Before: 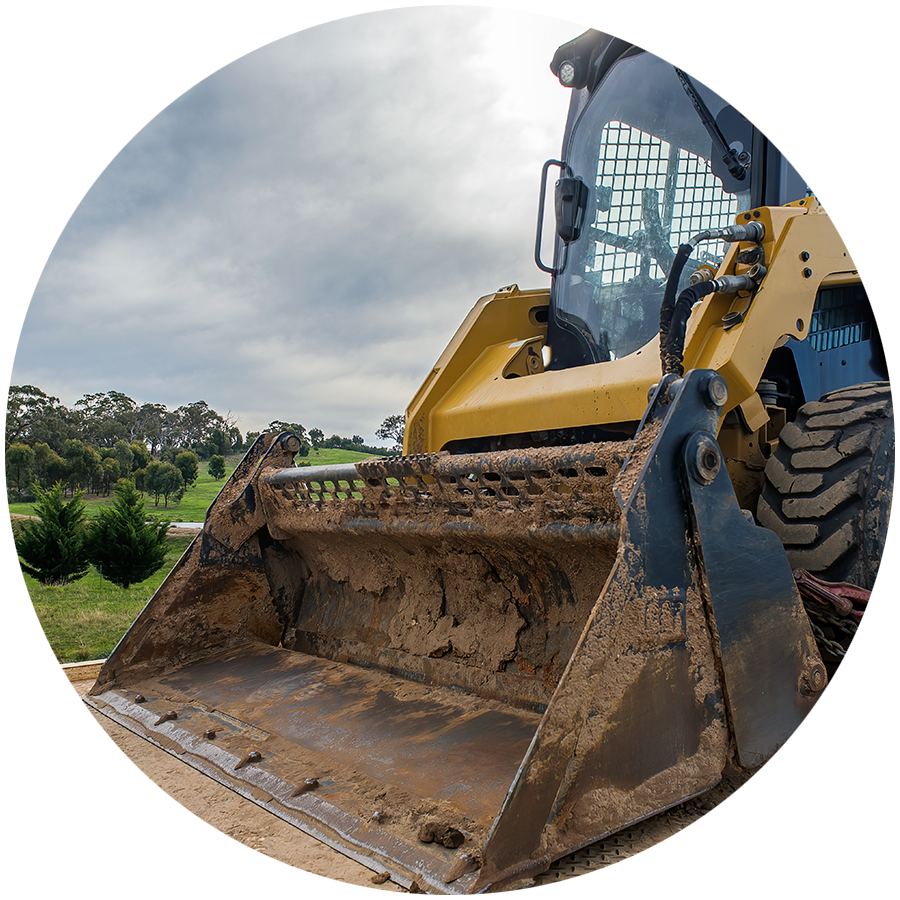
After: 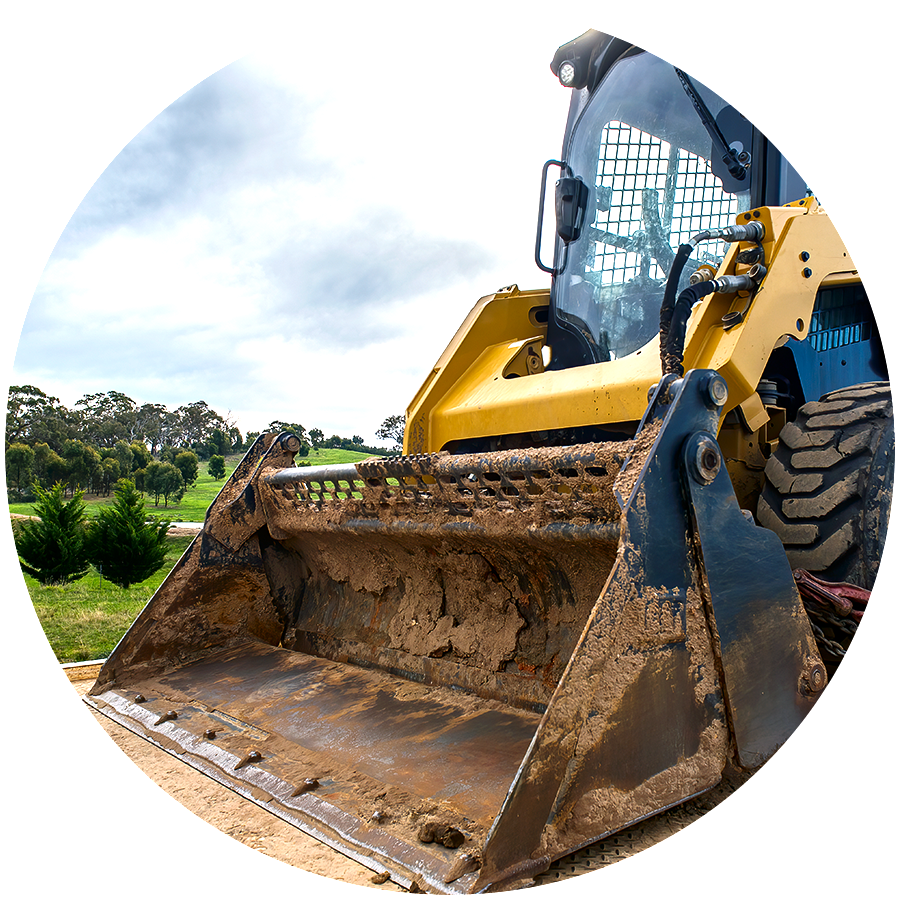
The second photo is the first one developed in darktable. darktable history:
contrast brightness saturation: contrast 0.066, brightness -0.151, saturation 0.108
exposure: exposure 0.995 EV, compensate highlight preservation false
